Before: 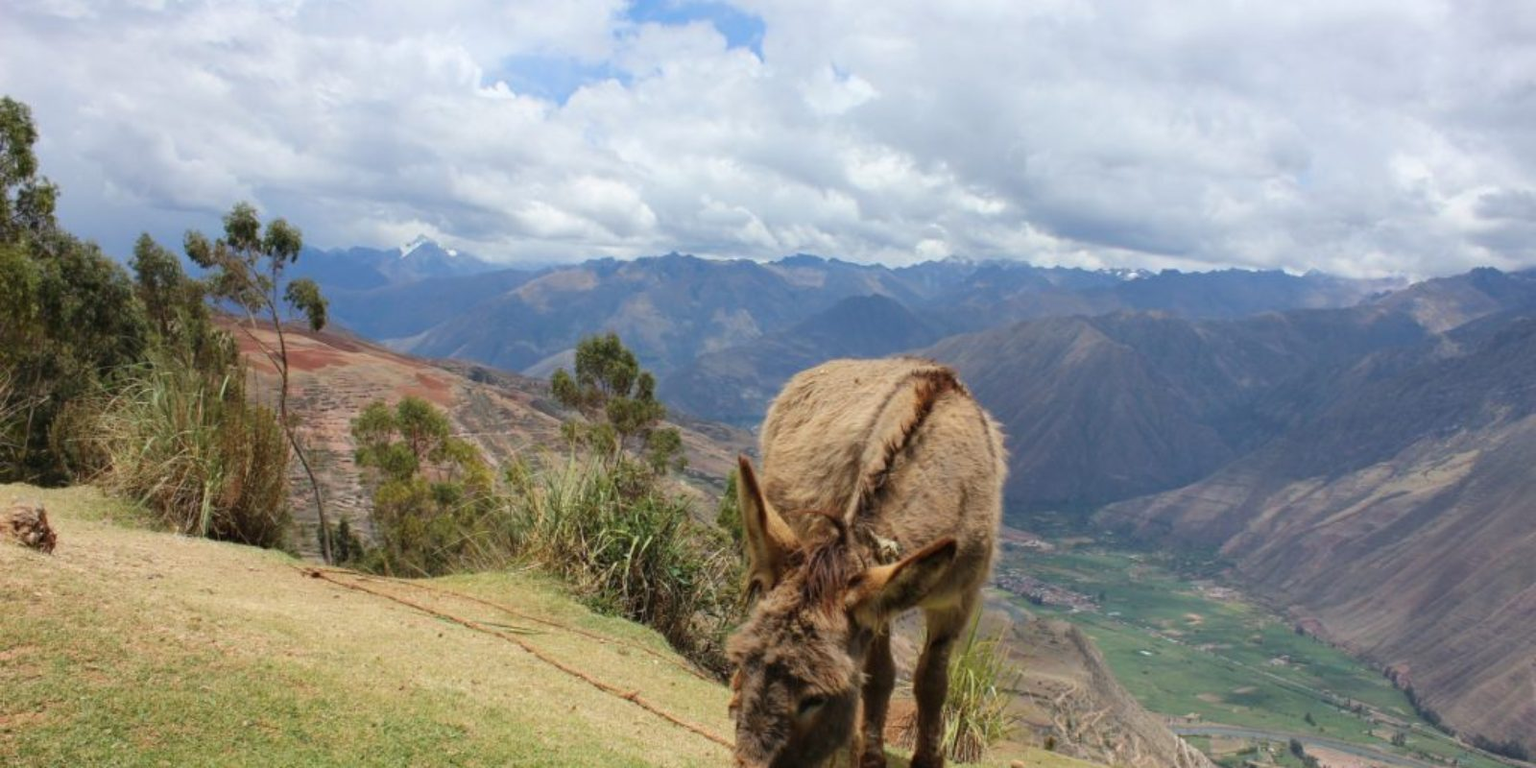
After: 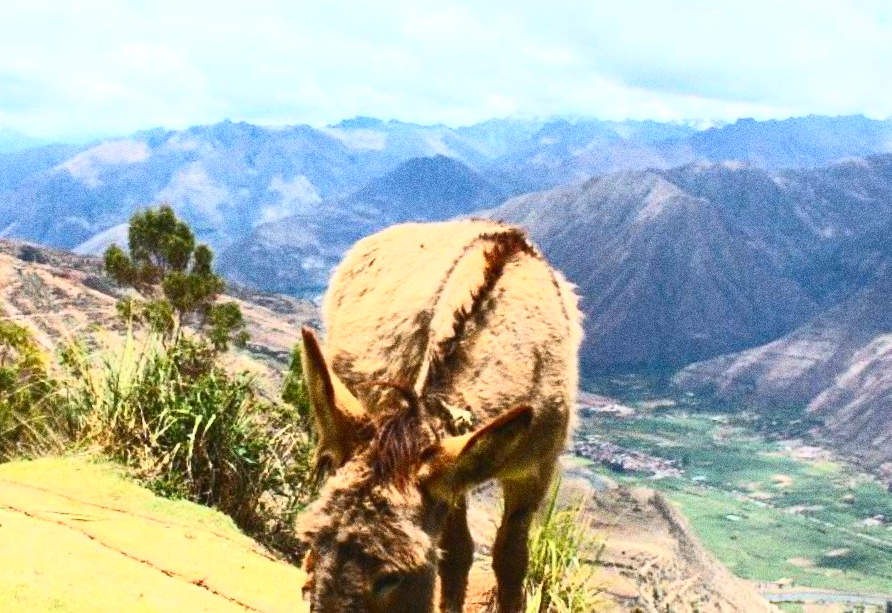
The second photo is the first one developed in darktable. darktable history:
contrast brightness saturation: contrast 0.83, brightness 0.59, saturation 0.59
crop and rotate: left 28.256%, top 17.734%, right 12.656%, bottom 3.573%
rotate and perspective: rotation -2.12°, lens shift (vertical) 0.009, lens shift (horizontal) -0.008, automatic cropping original format, crop left 0.036, crop right 0.964, crop top 0.05, crop bottom 0.959
grain: strength 49.07%
